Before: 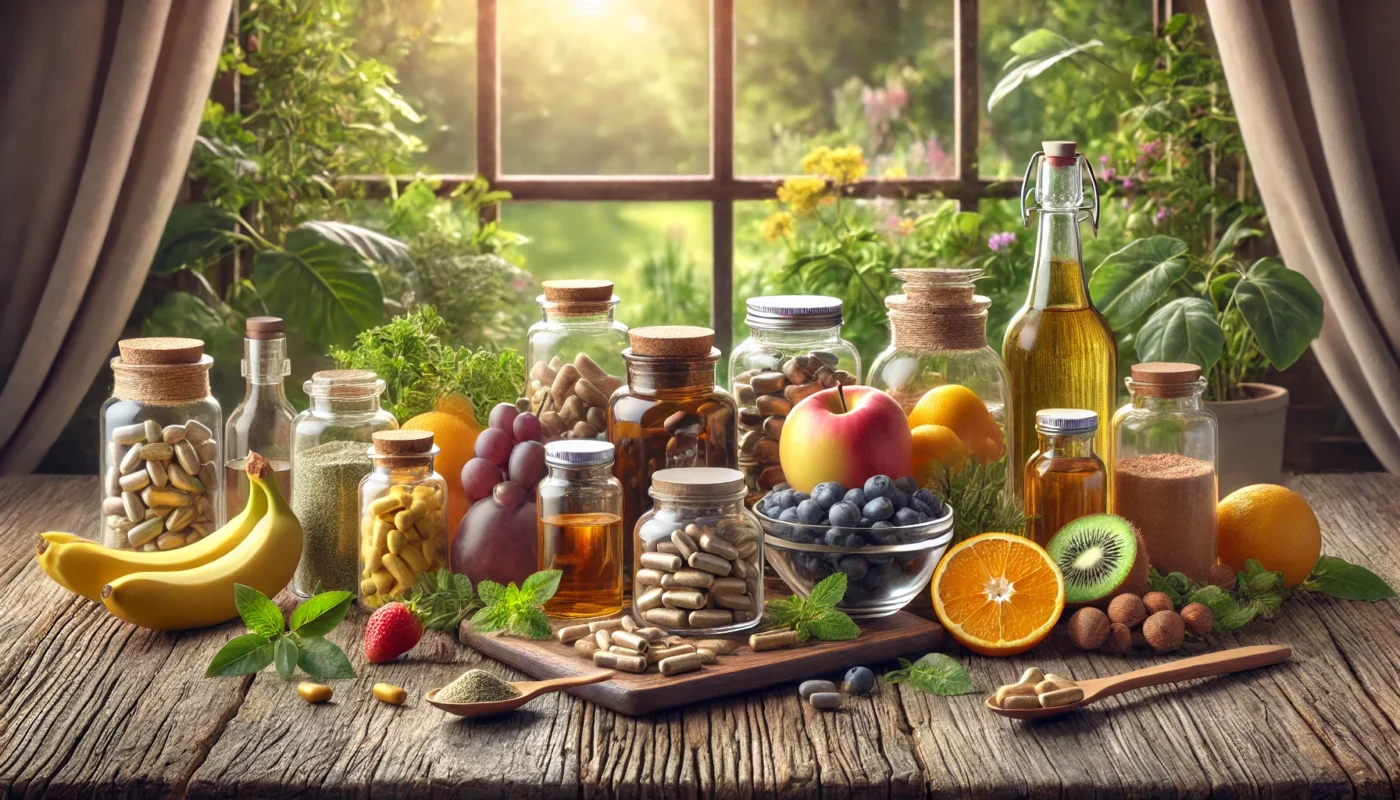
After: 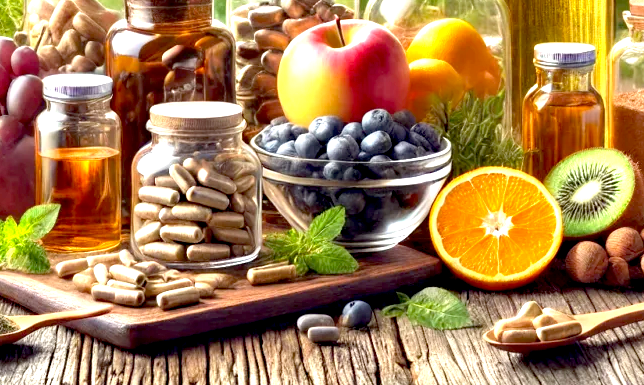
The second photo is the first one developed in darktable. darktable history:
crop: left 35.86%, top 45.759%, right 18.087%, bottom 6%
exposure: black level correction 0.011, exposure 1.085 EV, compensate exposure bias true, compensate highlight preservation false
haze removal: compatibility mode true, adaptive false
